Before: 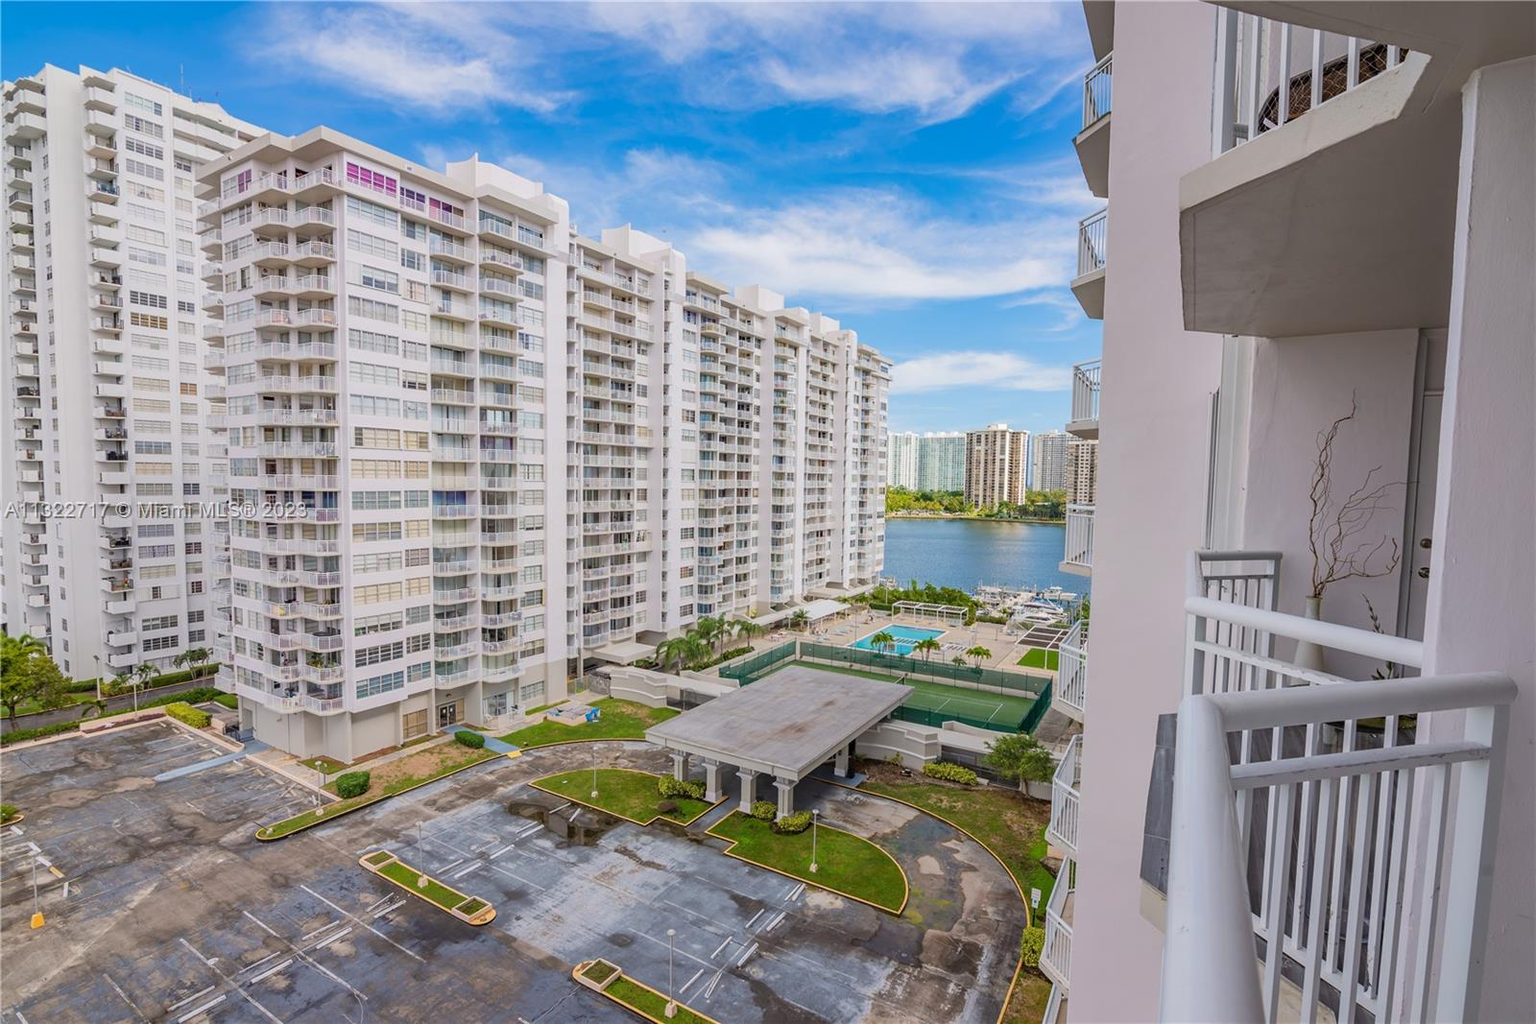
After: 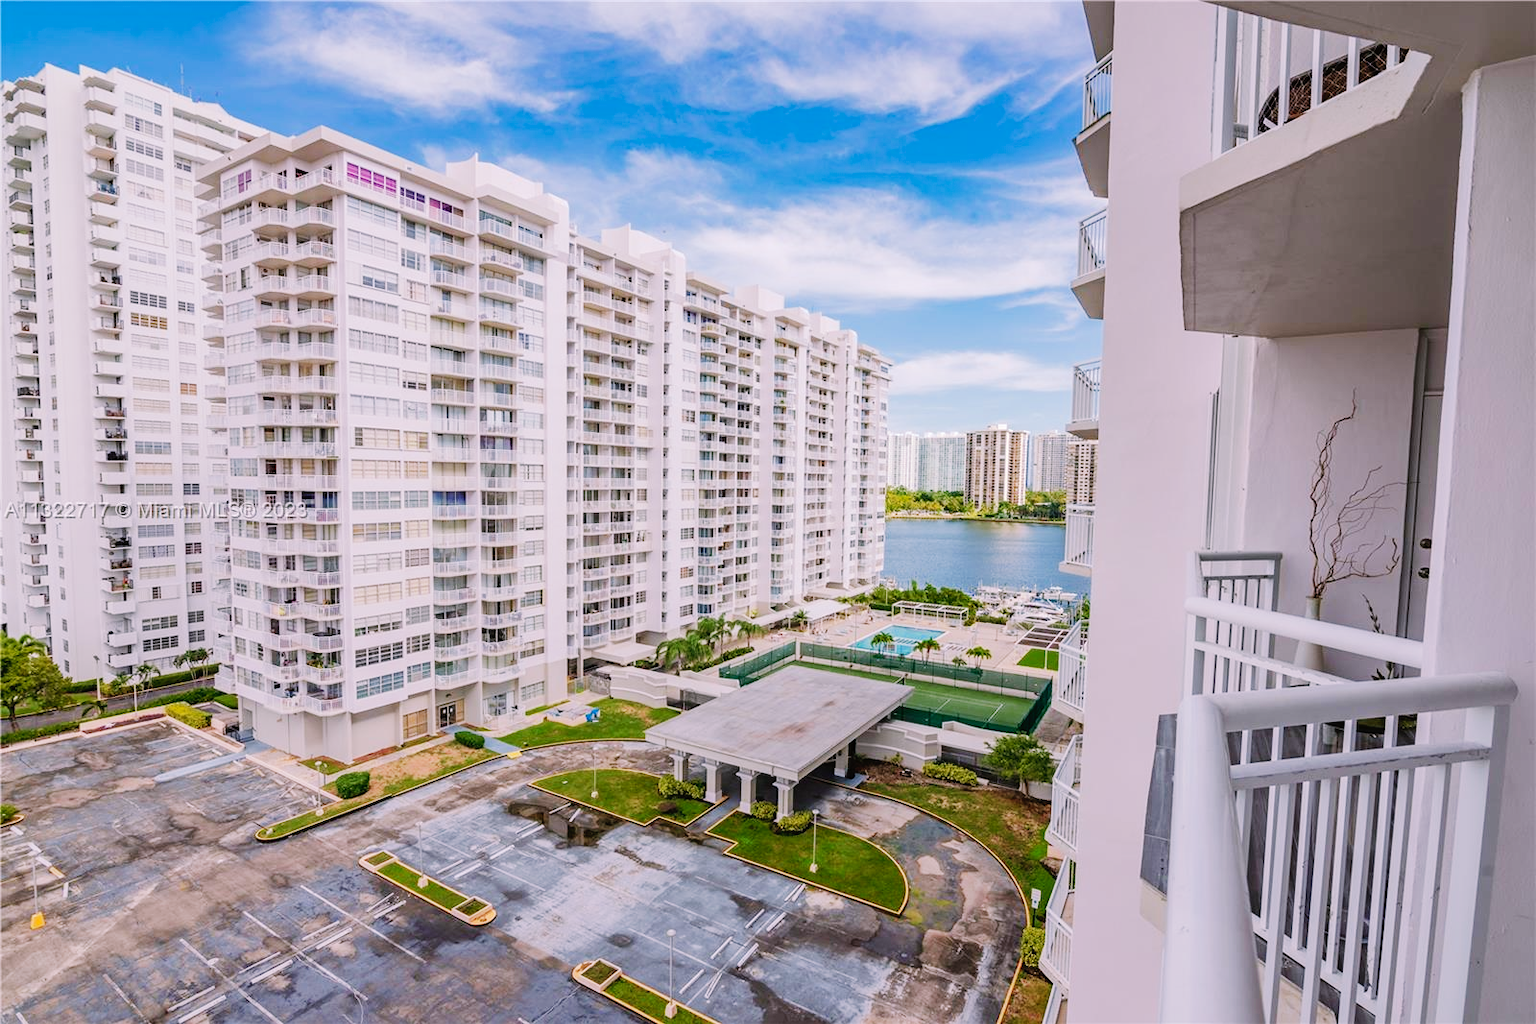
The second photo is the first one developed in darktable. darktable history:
tone curve: curves: ch0 [(0, 0) (0.003, 0.002) (0.011, 0.006) (0.025, 0.012) (0.044, 0.021) (0.069, 0.027) (0.1, 0.035) (0.136, 0.06) (0.177, 0.108) (0.224, 0.173) (0.277, 0.26) (0.335, 0.353) (0.399, 0.453) (0.468, 0.555) (0.543, 0.641) (0.623, 0.724) (0.709, 0.792) (0.801, 0.857) (0.898, 0.918) (1, 1)], preserve colors none
color look up table: target L [92.91, 87.01, 88.08, 84.07, 70.46, 63.71, 61.91, 50.68, 44.66, 38.92, 29.9, 11.91, 200.18, 100.67, 85.55, 81.53, 63.25, 71.01, 63.28, 49.68, 60.86, 46.77, 47.85, 44.25, 35.53, 37.54, 33.7, 28.85, 15.53, 86.98, 83.84, 73.89, 58.19, 68.11, 68.36, 58.77, 57.23, 44.8, 50.56, 37.53, 36.58, 37.93, 31.45, 11.66, 5.759, 90.35, 78.56, 57.29, 37.44], target a [-22.13, -31.32, -38.52, -62.48, -11.24, -64.82, -47.9, -13.18, -27.82, -29.32, -19.99, -15.07, 0, 0, 17.93, 6.478, 50.28, 30.21, 12.7, 71.39, 25.46, 65.75, 56.39, 61.06, 38.79, 47.34, 22.68, 34.88, 23.73, 24.4, 7.793, 10.66, 67.69, 39.26, 67.77, 37.95, 4.602, 4.822, 74.94, 26.12, 22.76, 54.2, -0.1, 25.11, 16.01, -12.97, -37.08, -21.56, -8.068], target b [95.39, 55.08, 1.017, 25.9, -2.522, 55.42, 31.72, 24.06, 34.59, 28.53, 12.44, 13.37, 0, 0, 19.86, 72.04, 15.66, 57.18, 57.6, 22.03, 27.13, 45.87, 45.92, 7.819, 16.59, 36.37, 31.02, 8.508, 19.8, -16.46, -5.245, -35.16, -21, -45.61, -47.15, -18.81, -12.74, -66.66, -42.97, -80.67, -34.53, -58.65, -0.686, -35.06, 0.678, -10.64, -10.93, -45.11, -23.44], num patches 49
